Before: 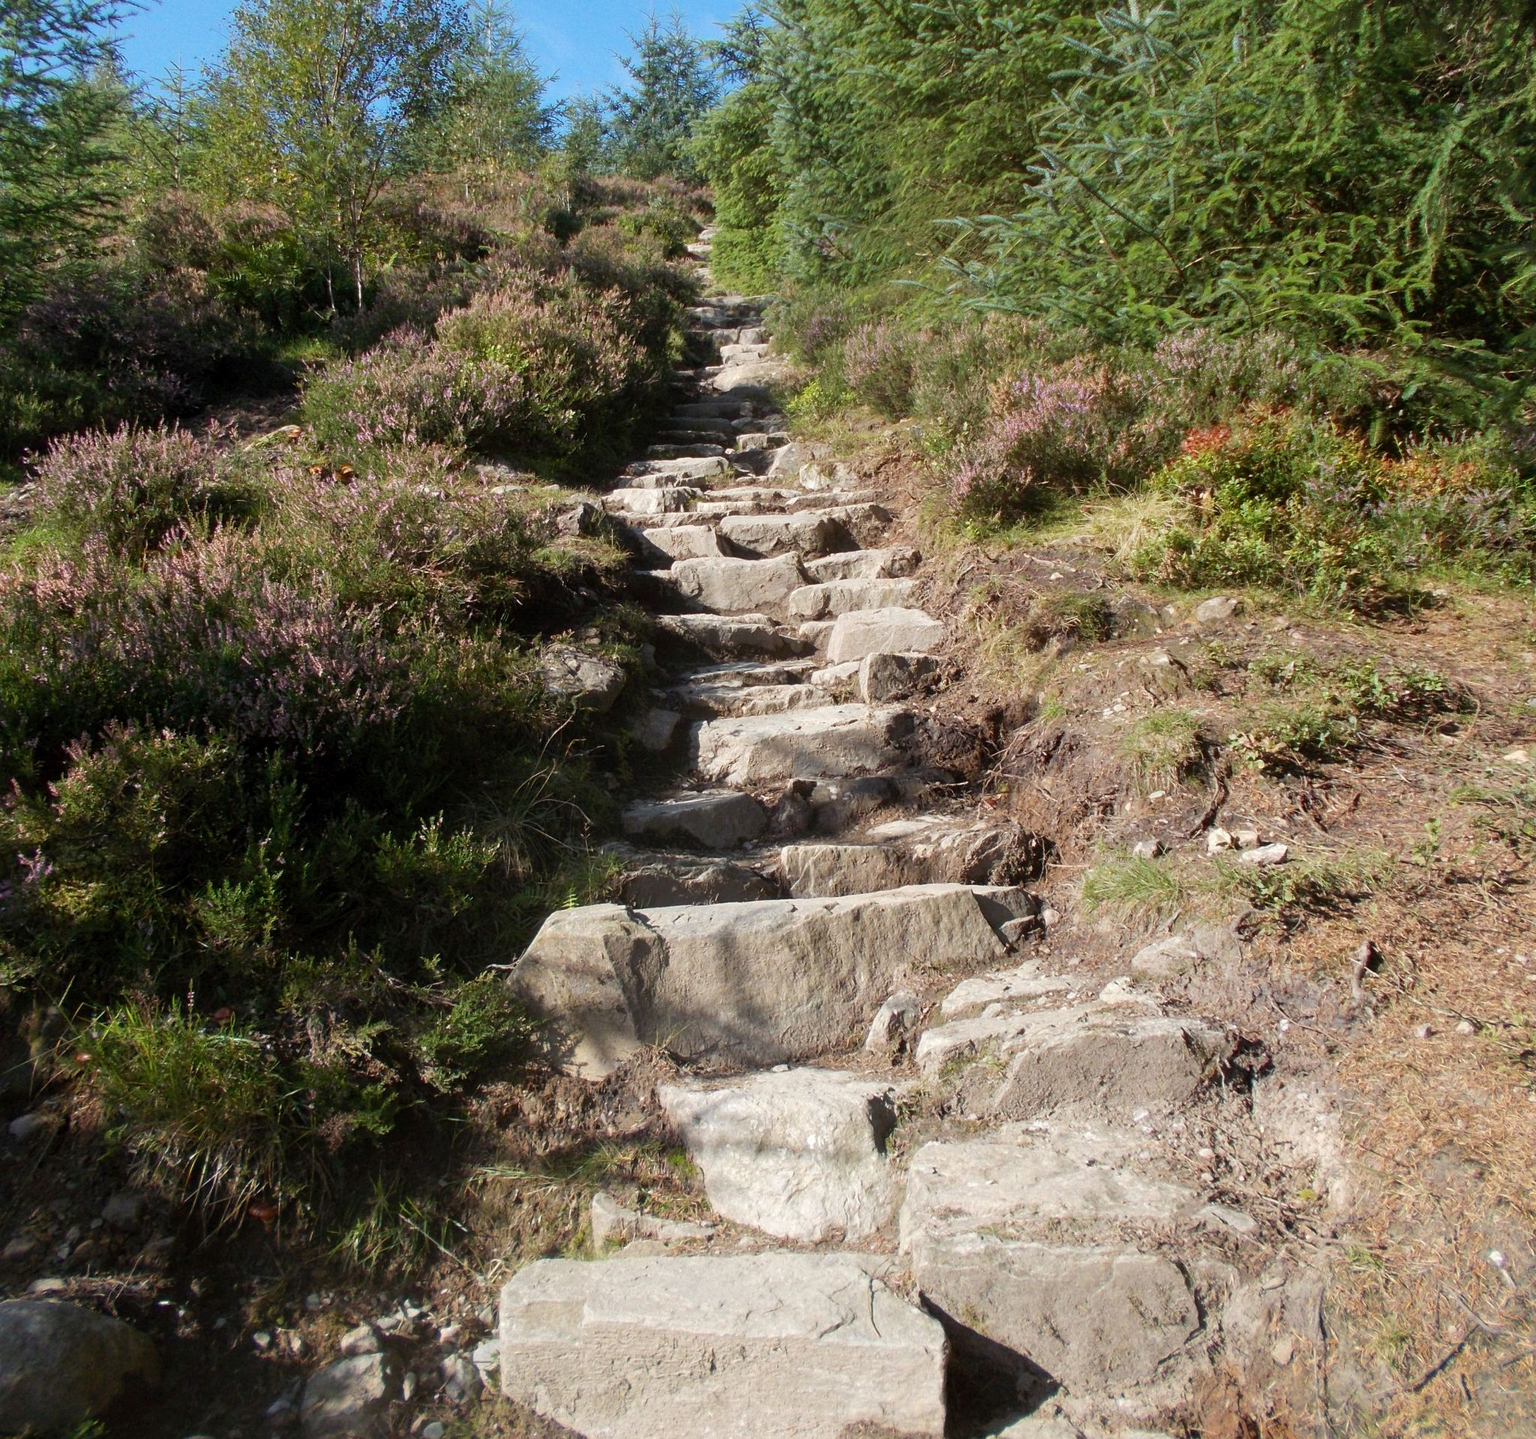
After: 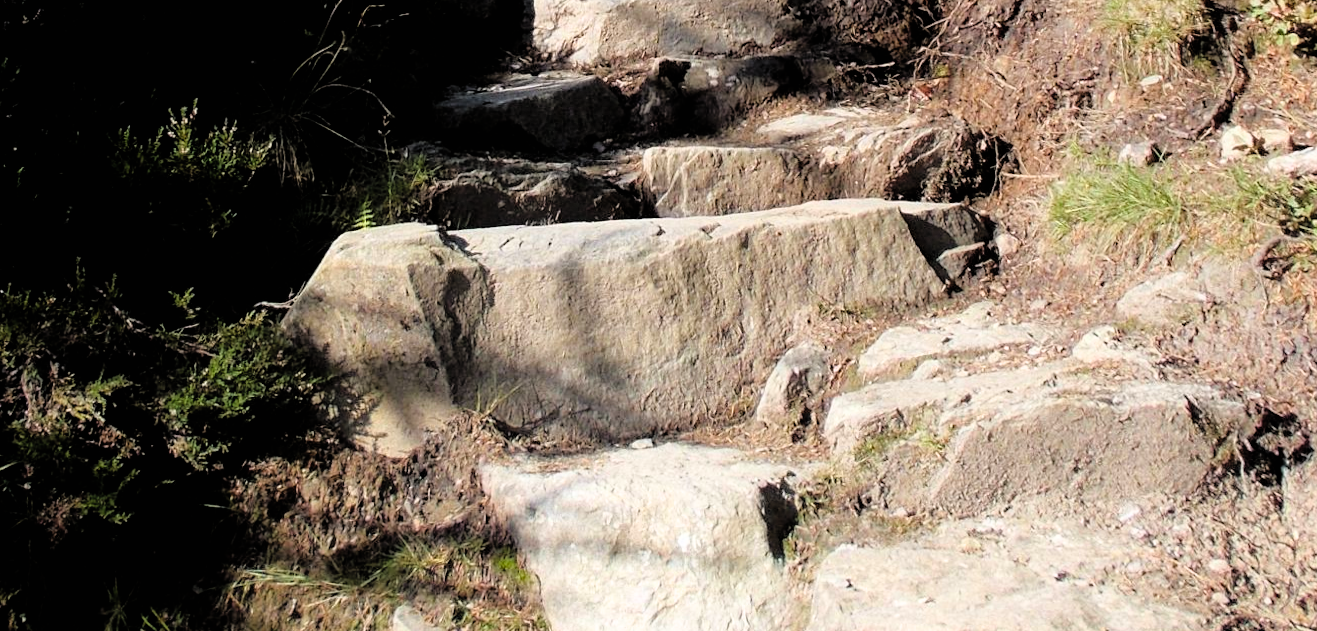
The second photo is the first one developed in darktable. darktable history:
contrast equalizer: y [[0.5, 0.496, 0.435, 0.435, 0.496, 0.5], [0.5 ×6], [0.5 ×6], [0 ×6], [0 ×6]]
crop: left 18.091%, top 51.13%, right 17.525%, bottom 16.85%
haze removal: compatibility mode true, adaptive false
filmic rgb: black relative exposure -3.64 EV, white relative exposure 2.44 EV, hardness 3.29
rotate and perspective: lens shift (horizontal) -0.055, automatic cropping off
contrast brightness saturation: brightness 0.09, saturation 0.19
